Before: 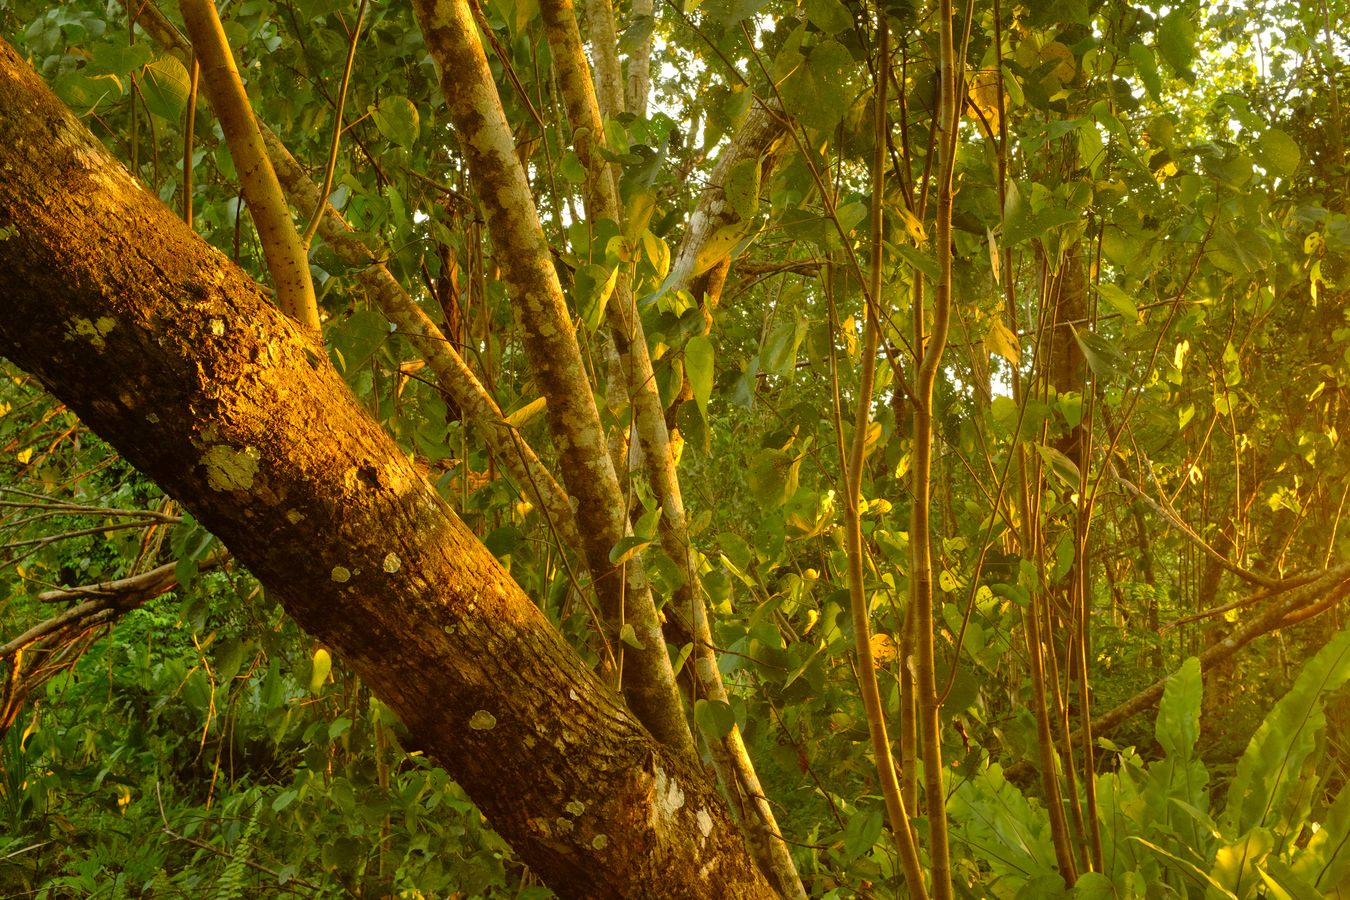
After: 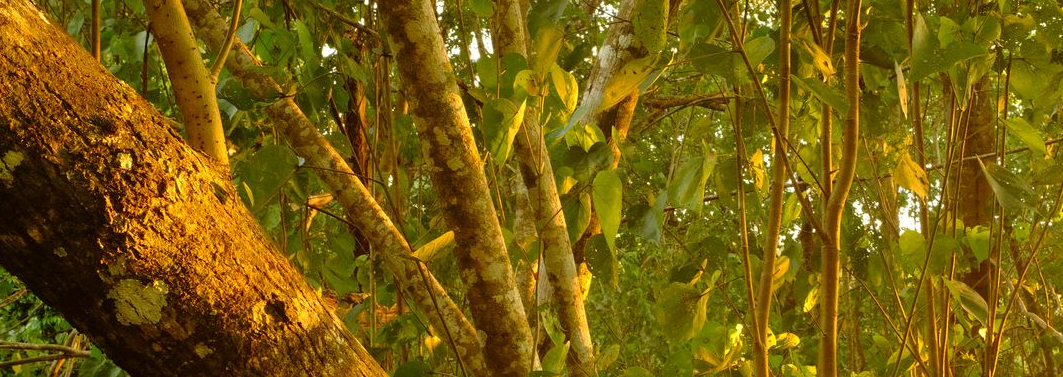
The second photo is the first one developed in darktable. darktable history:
crop: left 6.845%, top 18.535%, right 14.393%, bottom 39.466%
